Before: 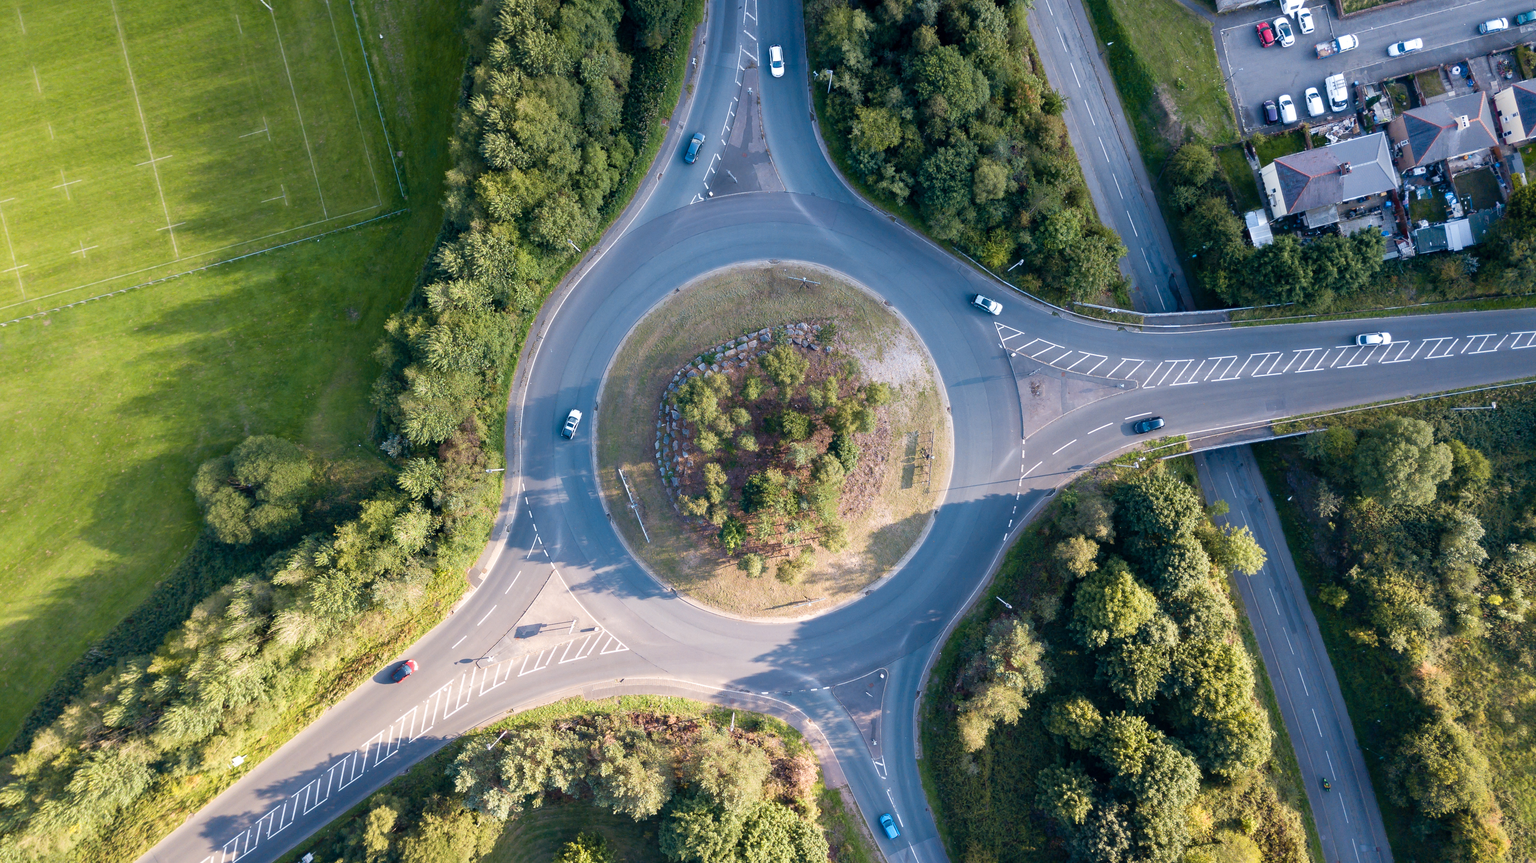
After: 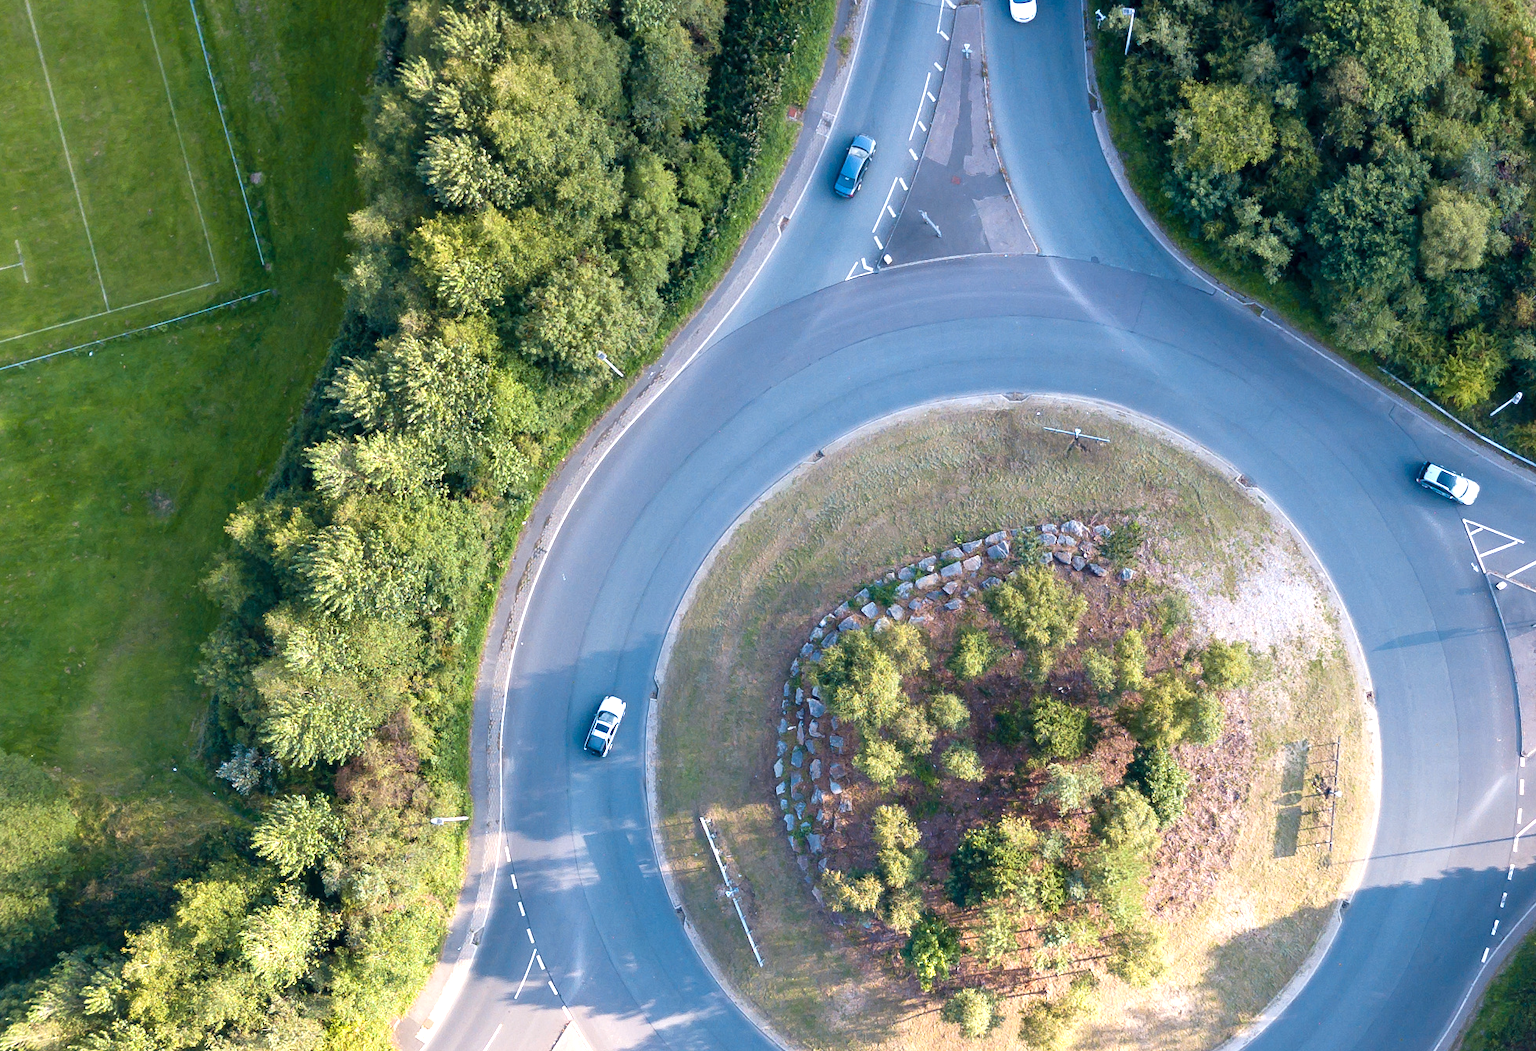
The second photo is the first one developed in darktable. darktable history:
crop: left 17.835%, top 7.675%, right 32.881%, bottom 32.213%
exposure: exposure 0.6 EV, compensate highlight preservation false
